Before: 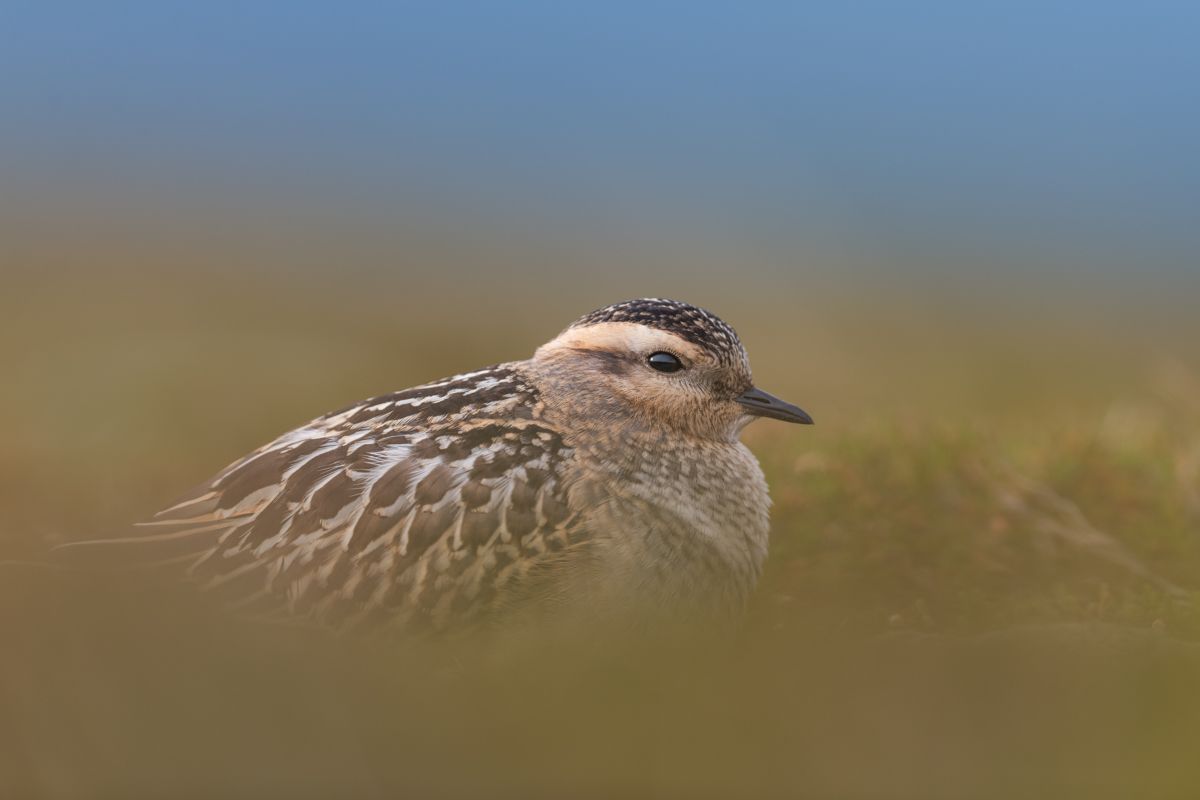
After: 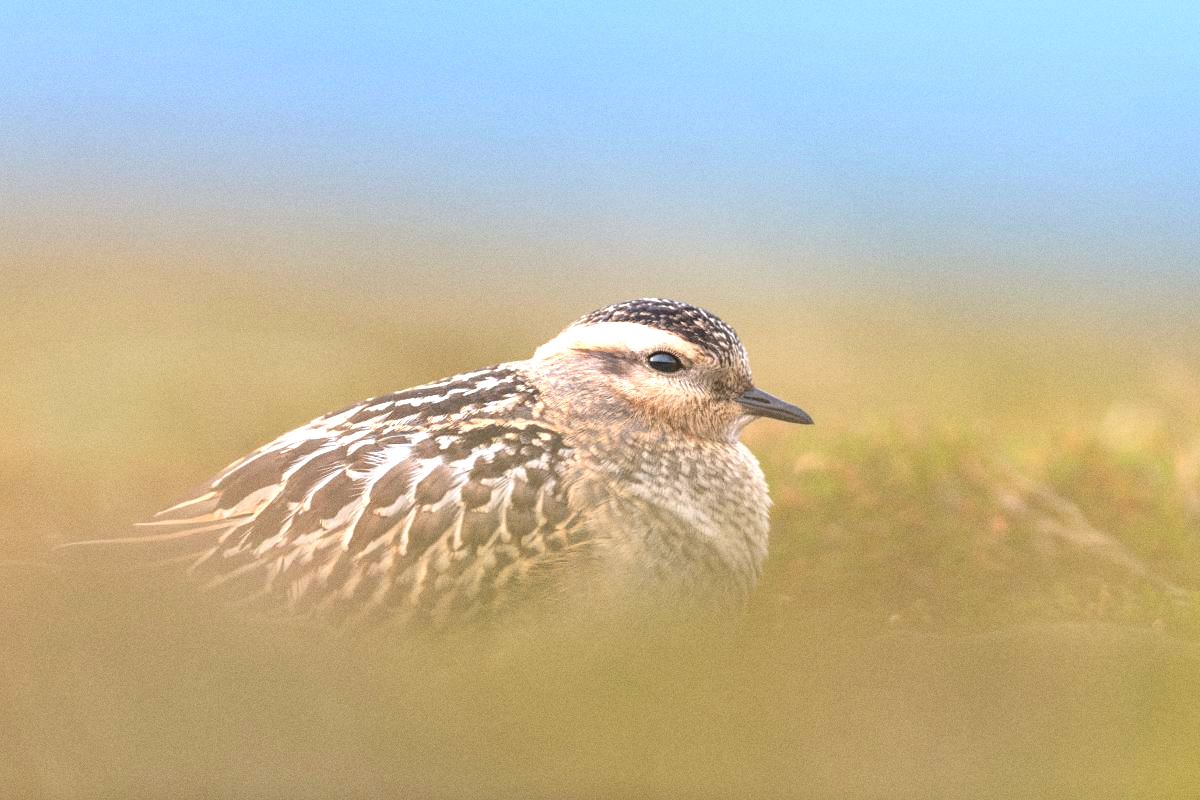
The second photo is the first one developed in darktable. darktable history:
grain: coarseness 0.09 ISO
exposure: black level correction 0, exposure 1.388 EV, compensate exposure bias true, compensate highlight preservation false
